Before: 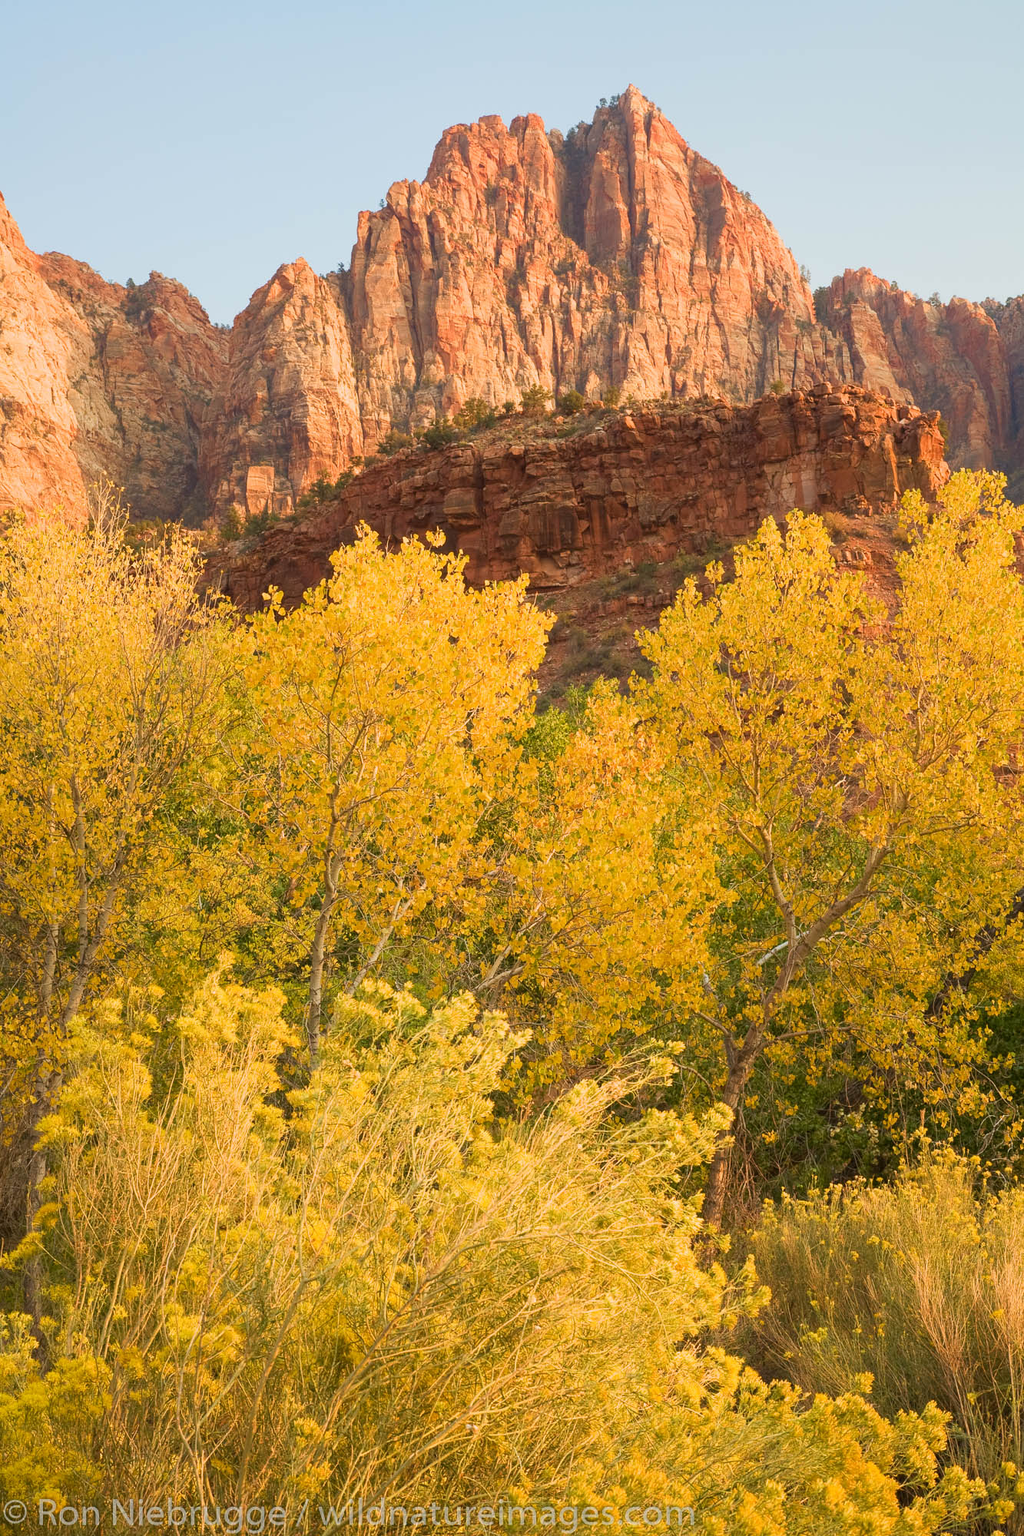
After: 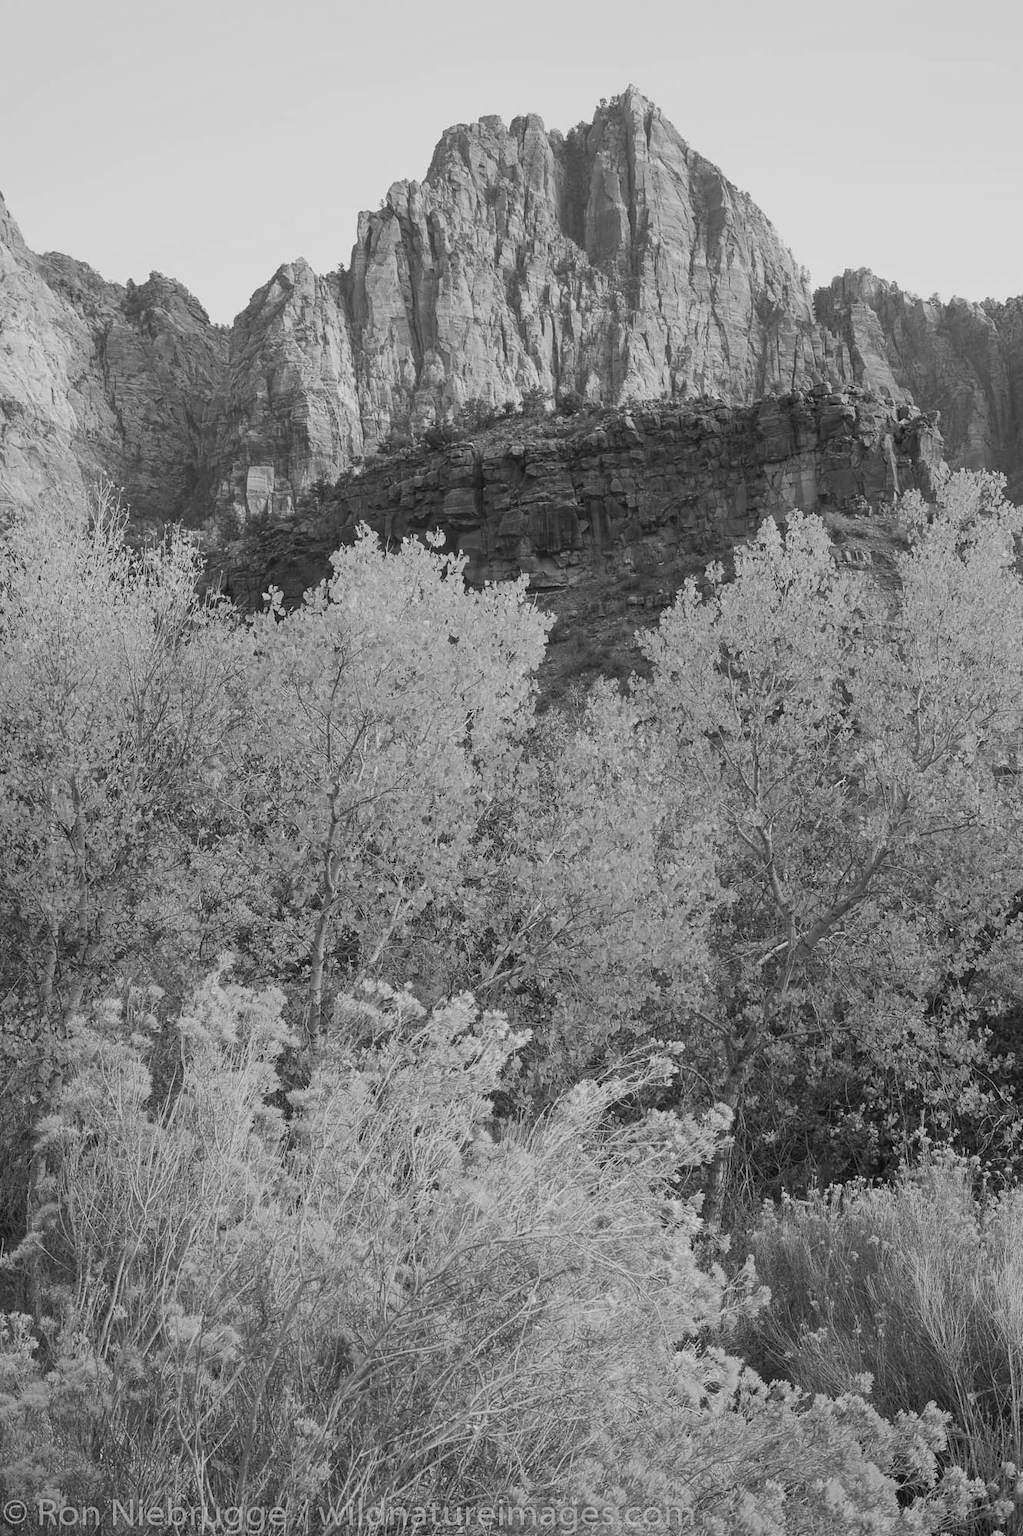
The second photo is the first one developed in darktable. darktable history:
color calibration: output gray [0.21, 0.42, 0.37, 0], illuminant same as pipeline (D50), x 0.346, y 0.359, temperature 4993.44 K
